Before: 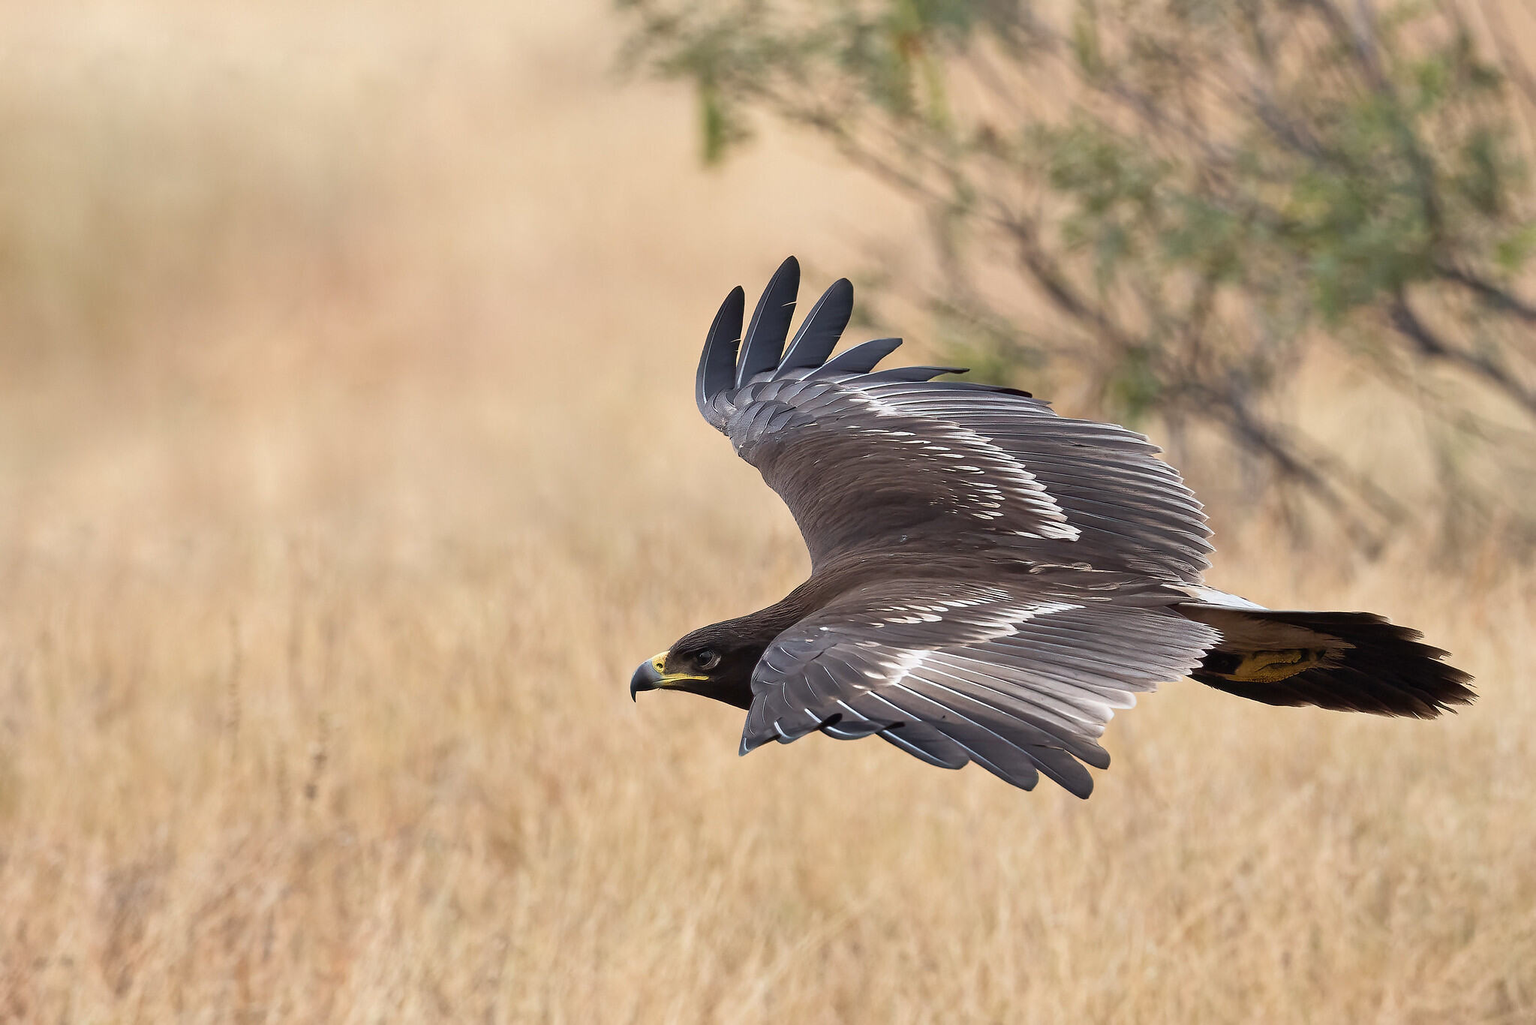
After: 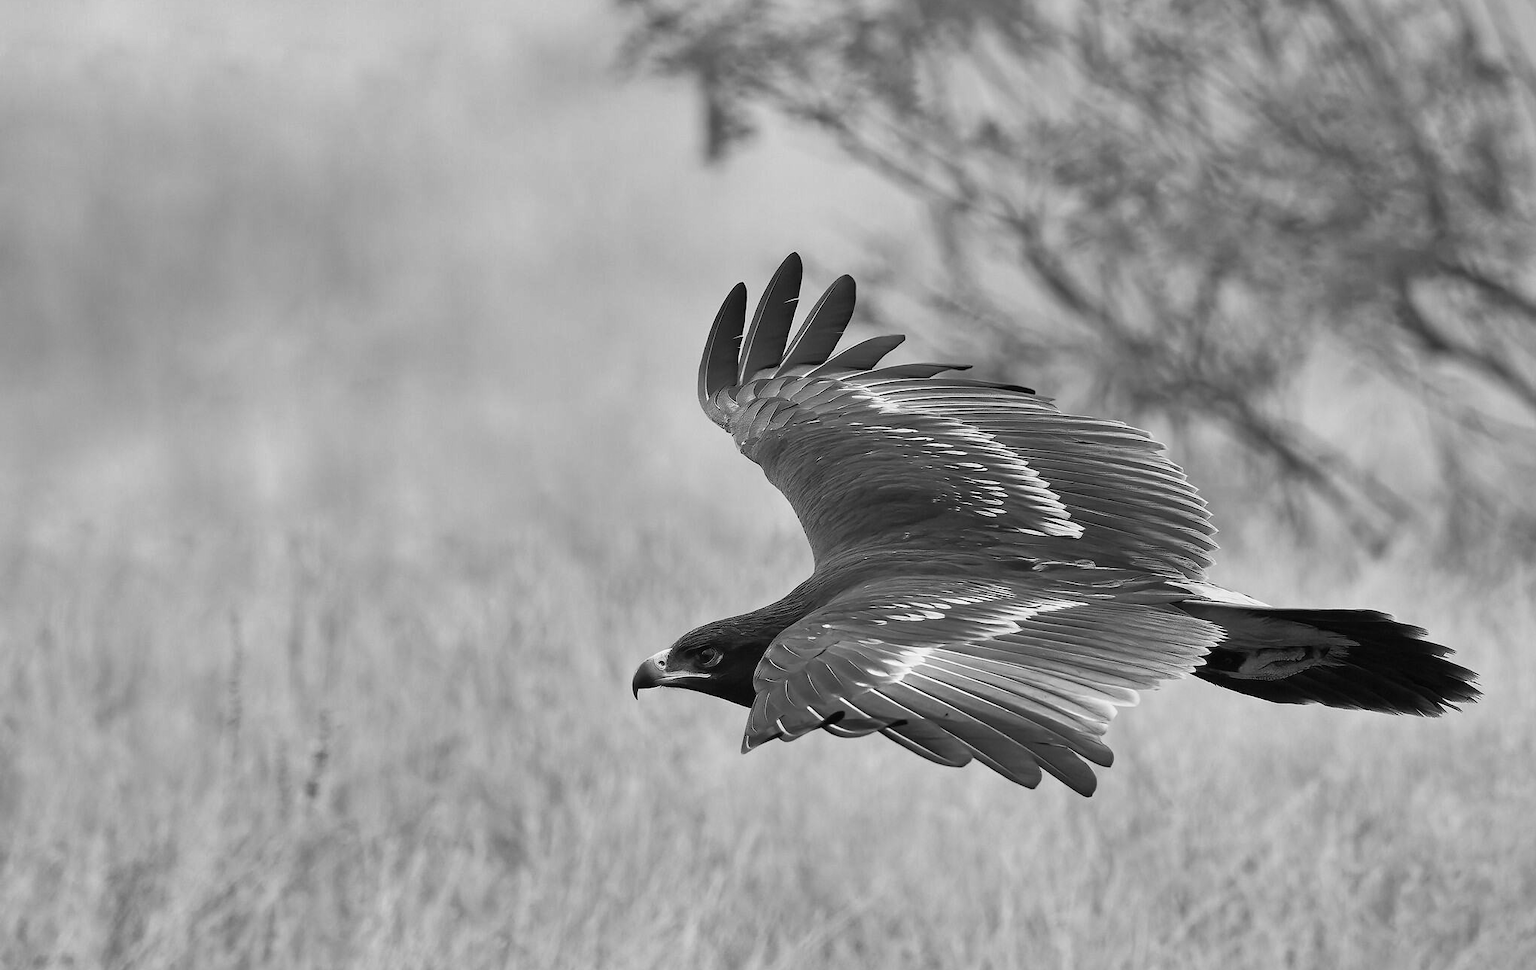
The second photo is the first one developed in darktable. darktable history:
monochrome: a 32, b 64, size 2.3
crop: top 0.448%, right 0.264%, bottom 5.045%
shadows and highlights: low approximation 0.01, soften with gaussian
